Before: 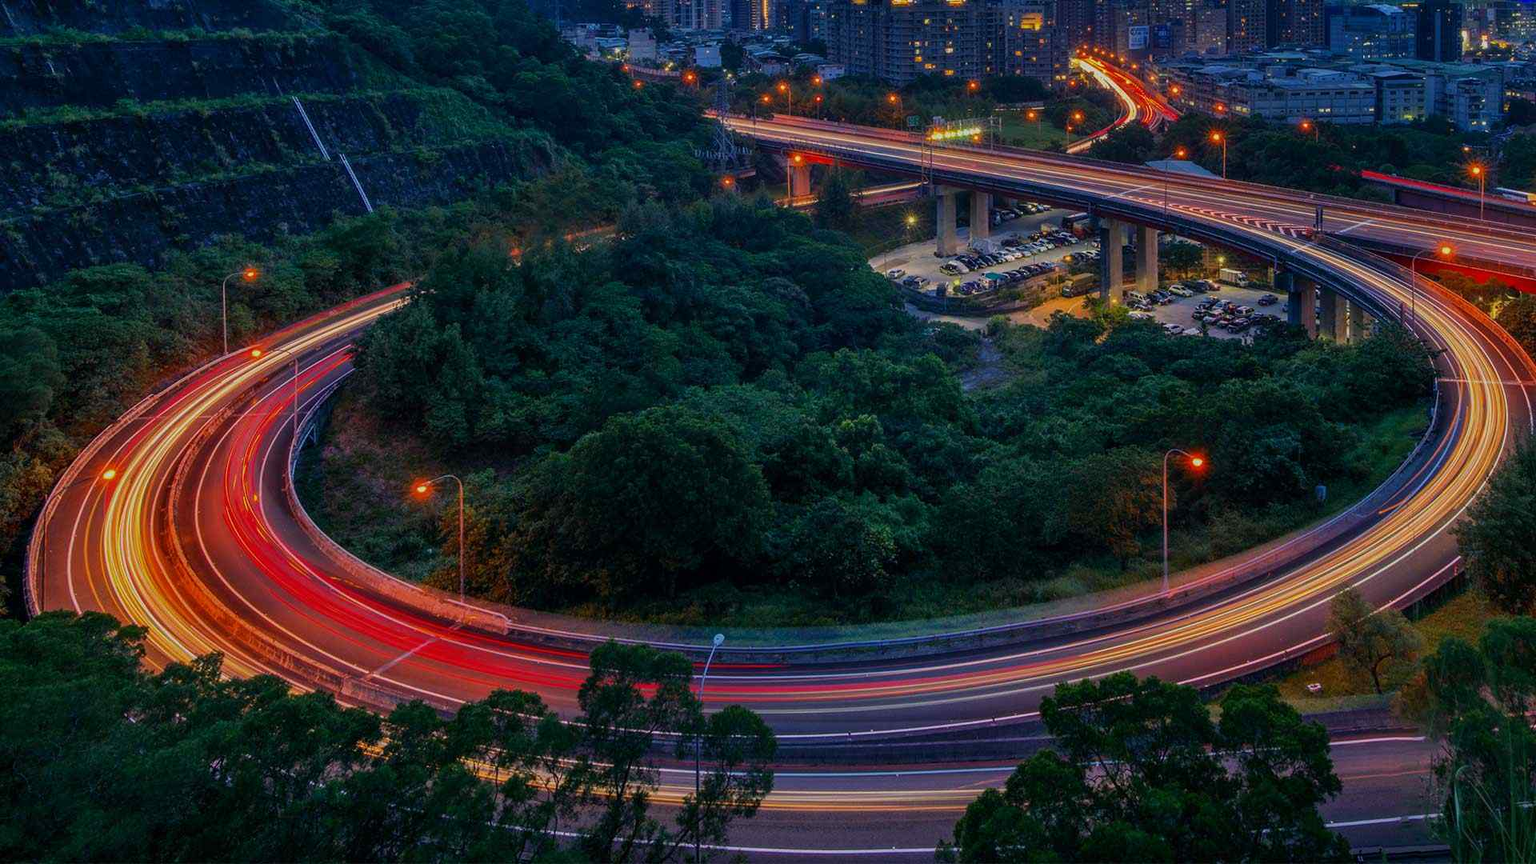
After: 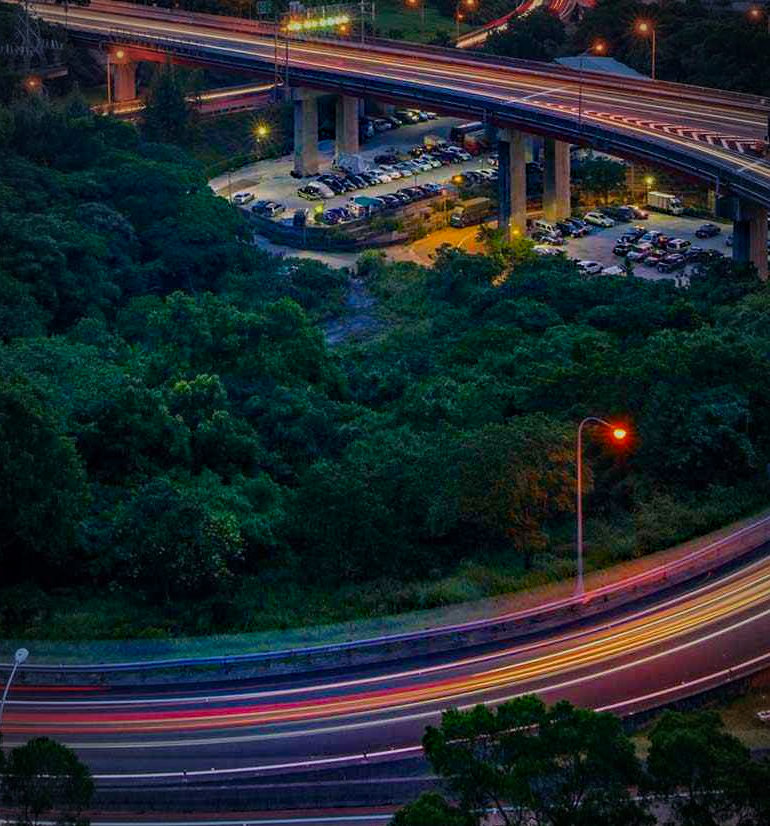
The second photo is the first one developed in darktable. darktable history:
contrast brightness saturation: contrast 0.07
crop: left 45.721%, top 13.393%, right 14.118%, bottom 10.01%
vignetting: automatic ratio true
white balance: red 0.978, blue 0.999
haze removal: strength 0.42, compatibility mode true, adaptive false
color balance rgb: perceptual saturation grading › global saturation 10%, global vibrance 20%
base curve: curves: ch0 [(0, 0) (0.472, 0.508) (1, 1)]
